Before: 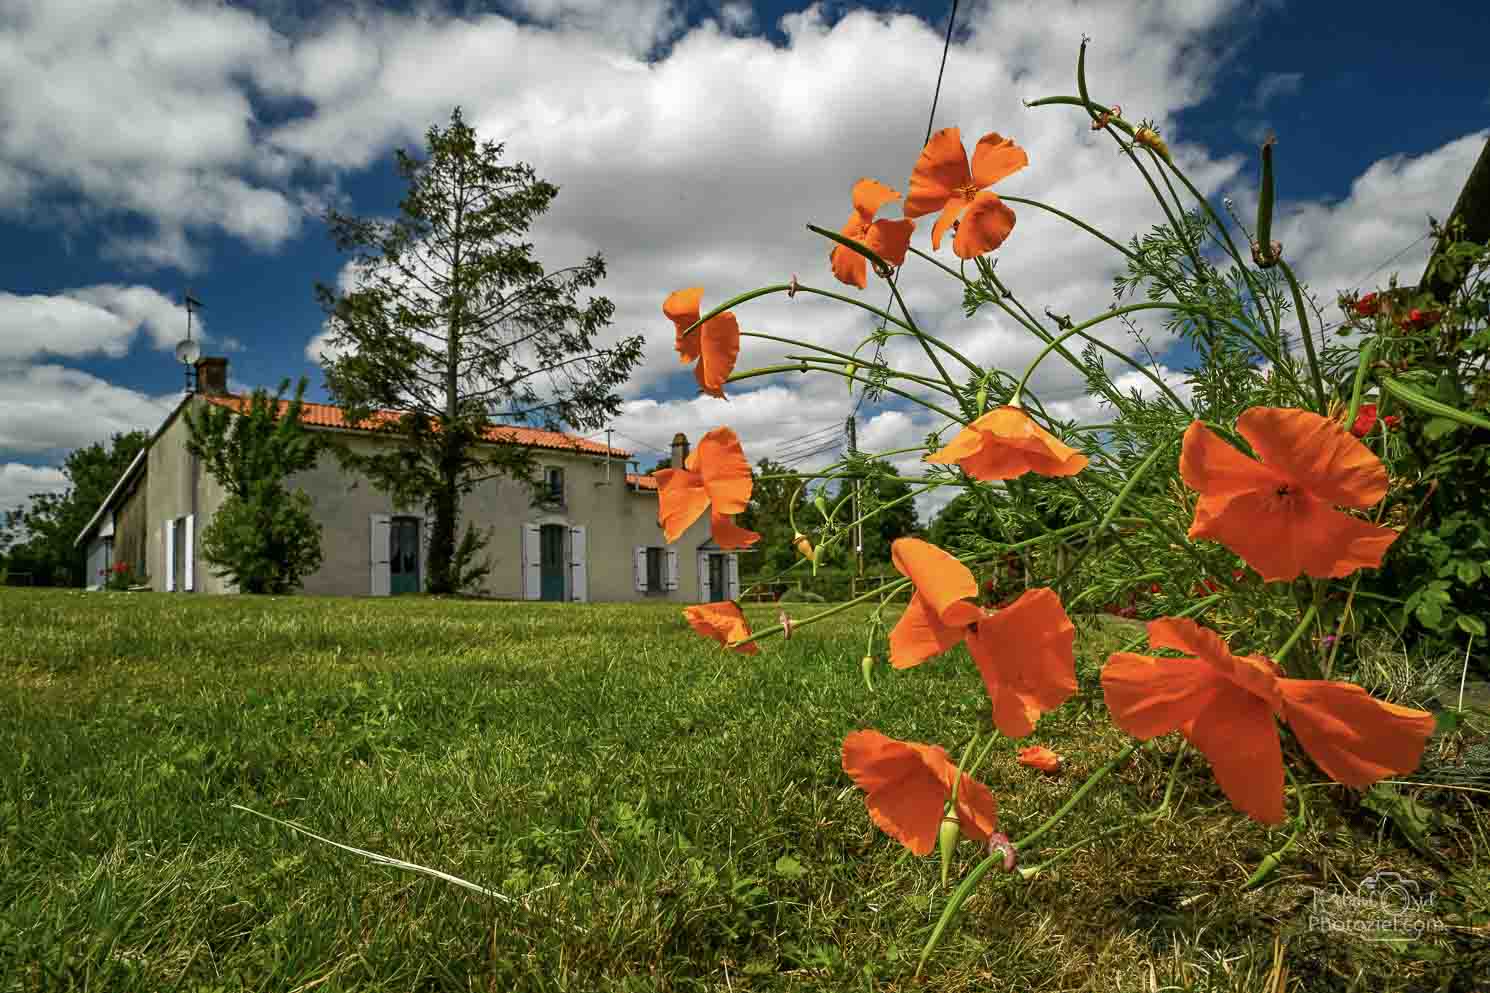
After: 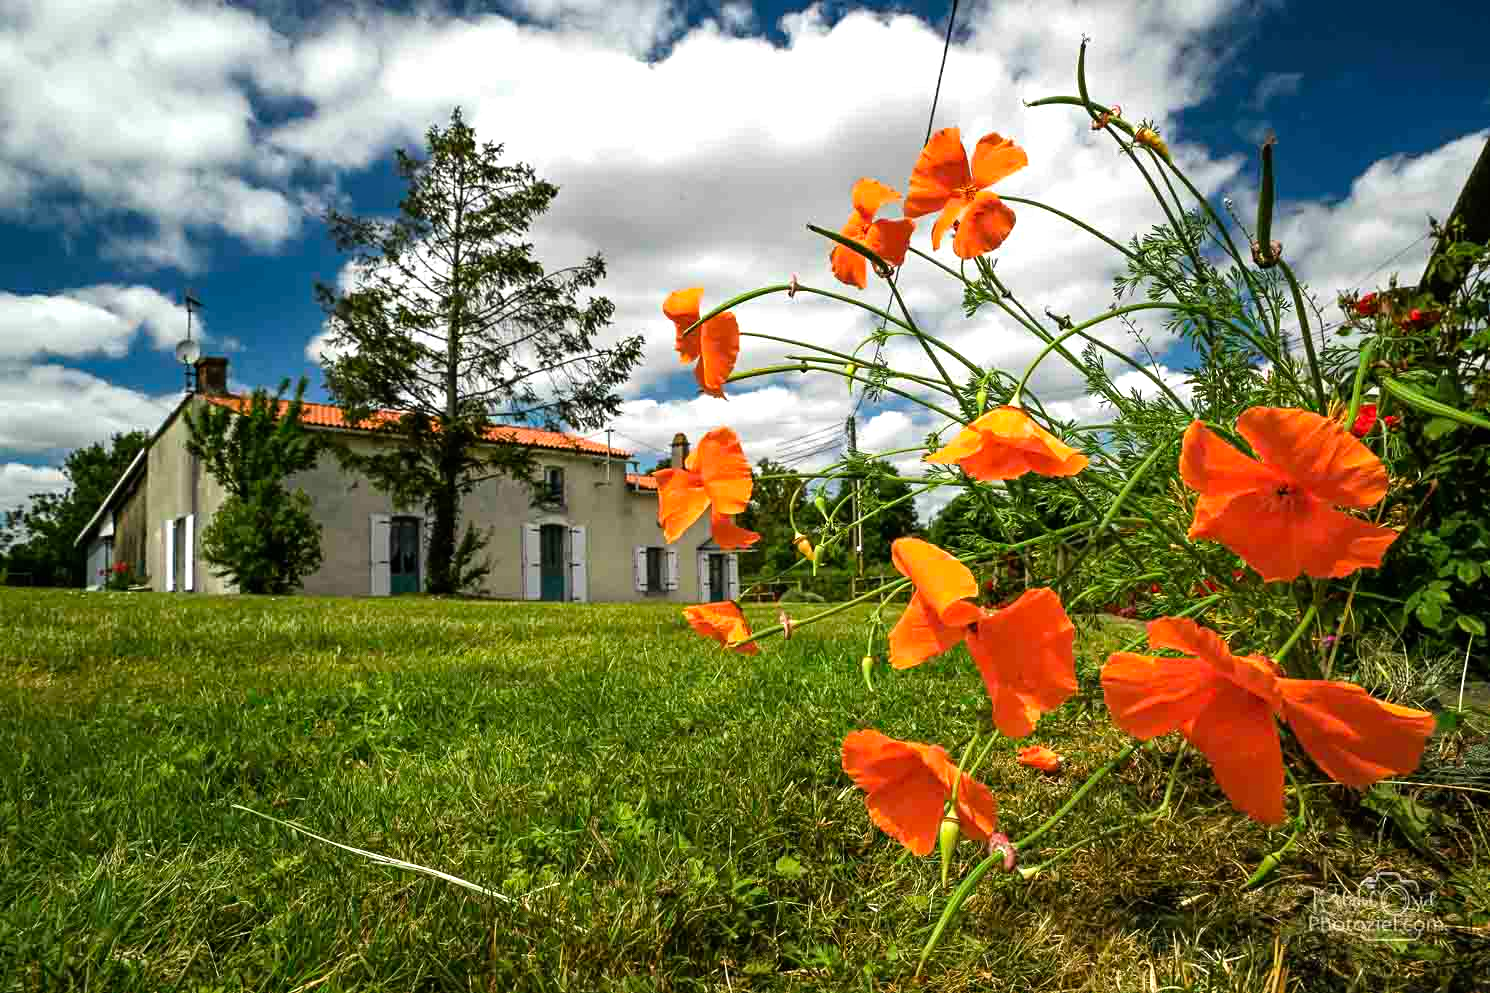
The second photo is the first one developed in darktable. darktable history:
tone equalizer: -8 EV -0.717 EV, -7 EV -0.683 EV, -6 EV -0.611 EV, -5 EV -0.365 EV, -3 EV 0.366 EV, -2 EV 0.6 EV, -1 EV 0.683 EV, +0 EV 0.731 EV, mask exposure compensation -0.502 EV
